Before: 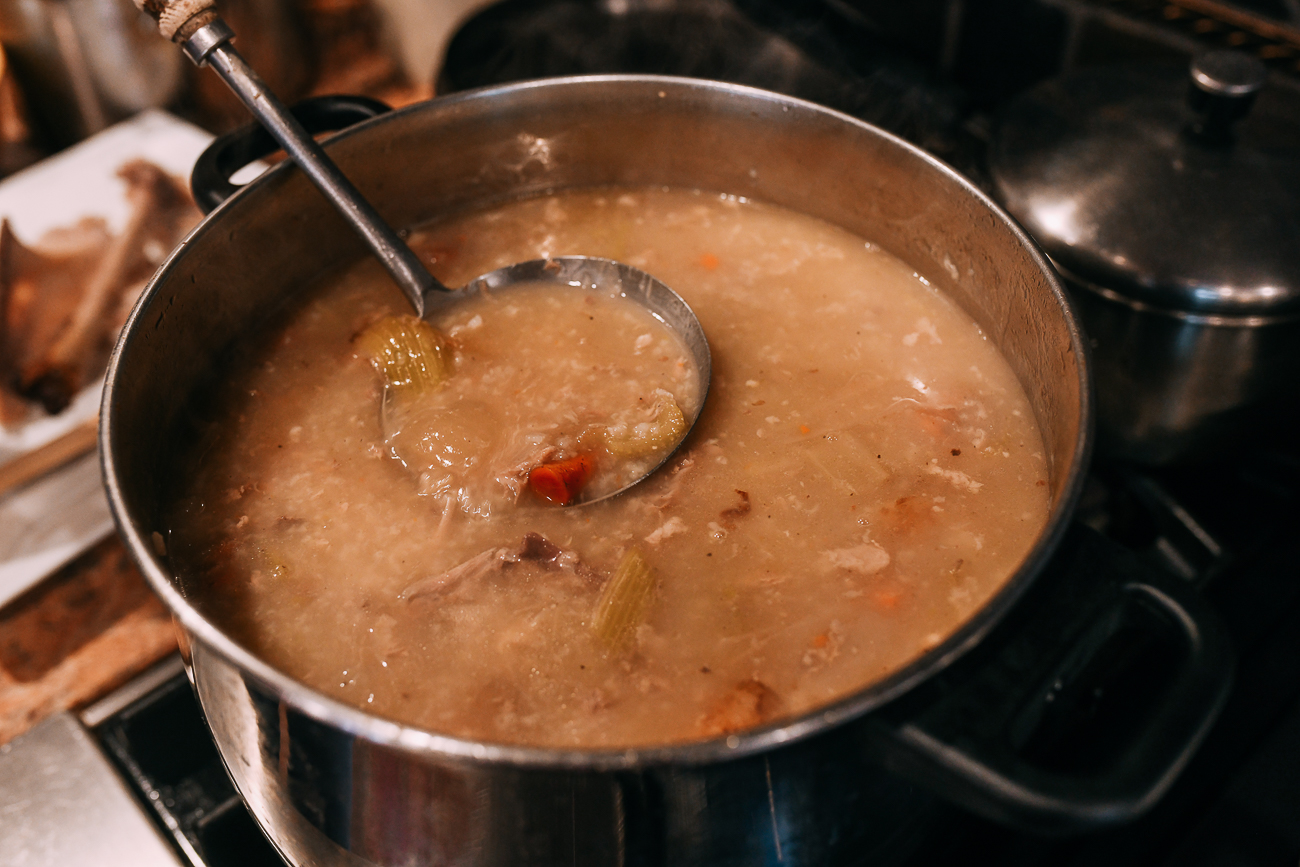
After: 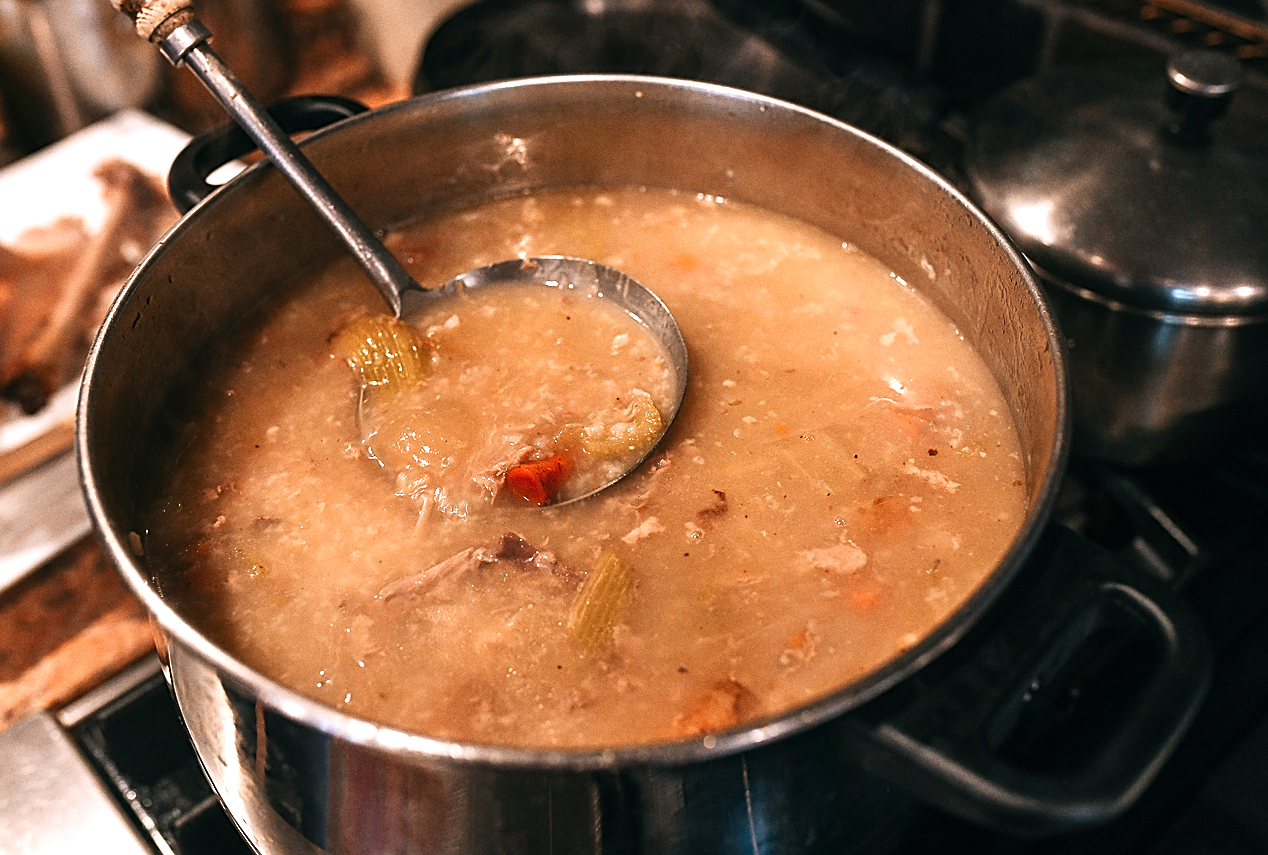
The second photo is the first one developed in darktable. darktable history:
exposure: black level correction 0, exposure 0.7 EV, compensate exposure bias true, compensate highlight preservation false
grain: coarseness 7.08 ISO, strength 21.67%, mid-tones bias 59.58%
crop and rotate: left 1.774%, right 0.633%, bottom 1.28%
sharpen: amount 0.75
